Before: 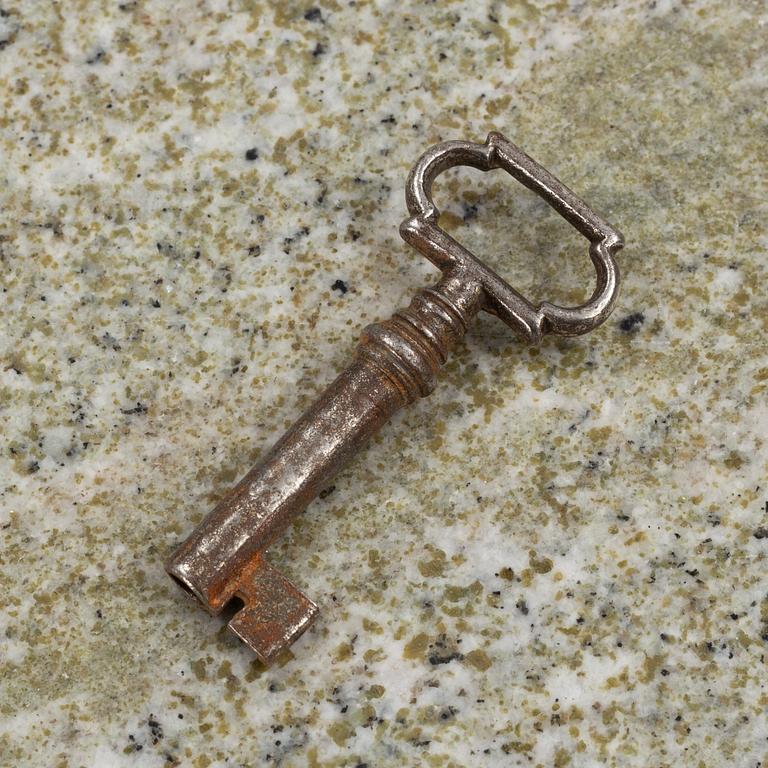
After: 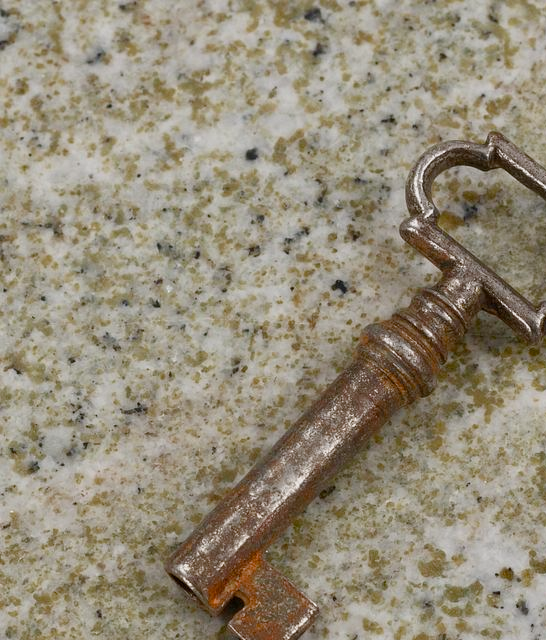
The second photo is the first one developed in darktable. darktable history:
crop: right 28.885%, bottom 16.626%
shadows and highlights: shadows 29.32, highlights -29.32, low approximation 0.01, soften with gaussian
color balance rgb: shadows lift › chroma 1%, shadows lift › hue 113°, highlights gain › chroma 0.2%, highlights gain › hue 333°, perceptual saturation grading › global saturation 20%, perceptual saturation grading › highlights -50%, perceptual saturation grading › shadows 25%, contrast -10%
